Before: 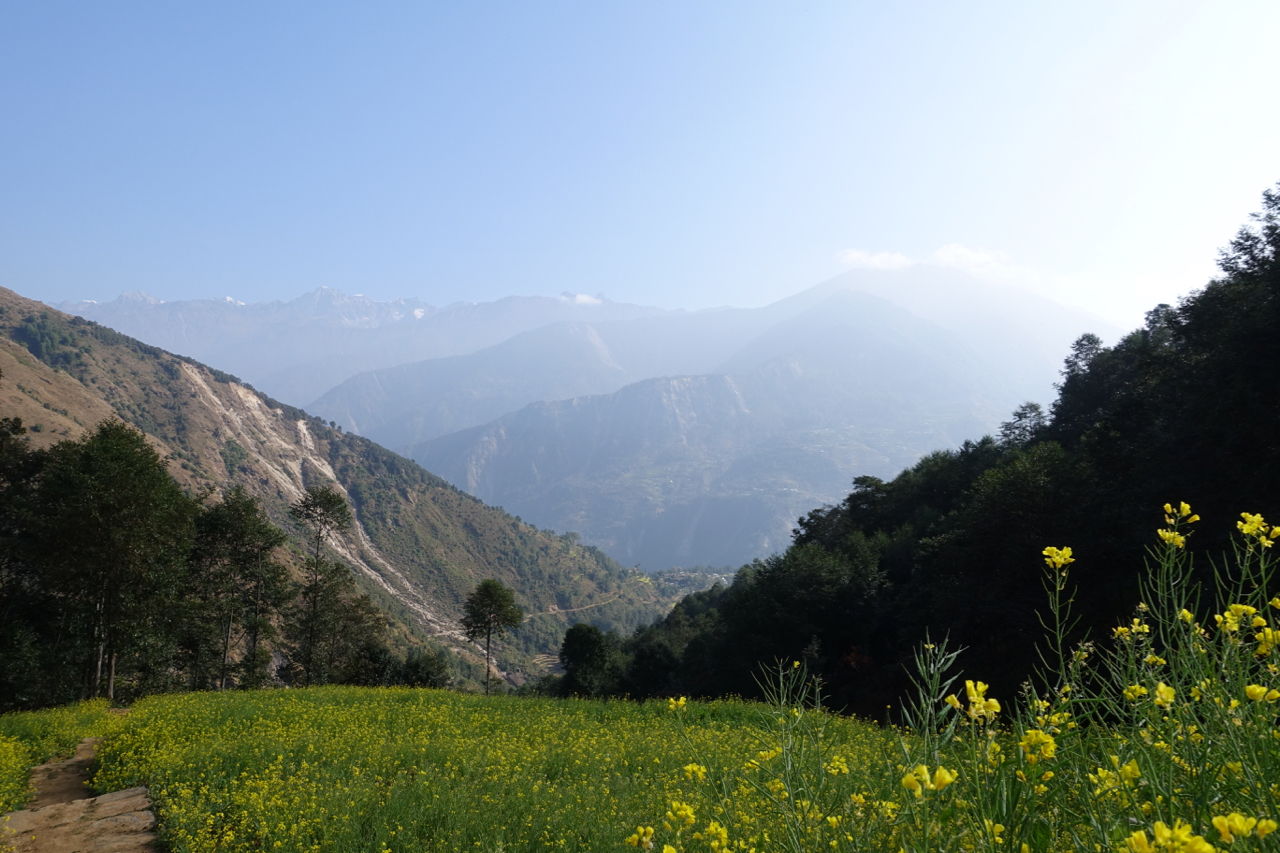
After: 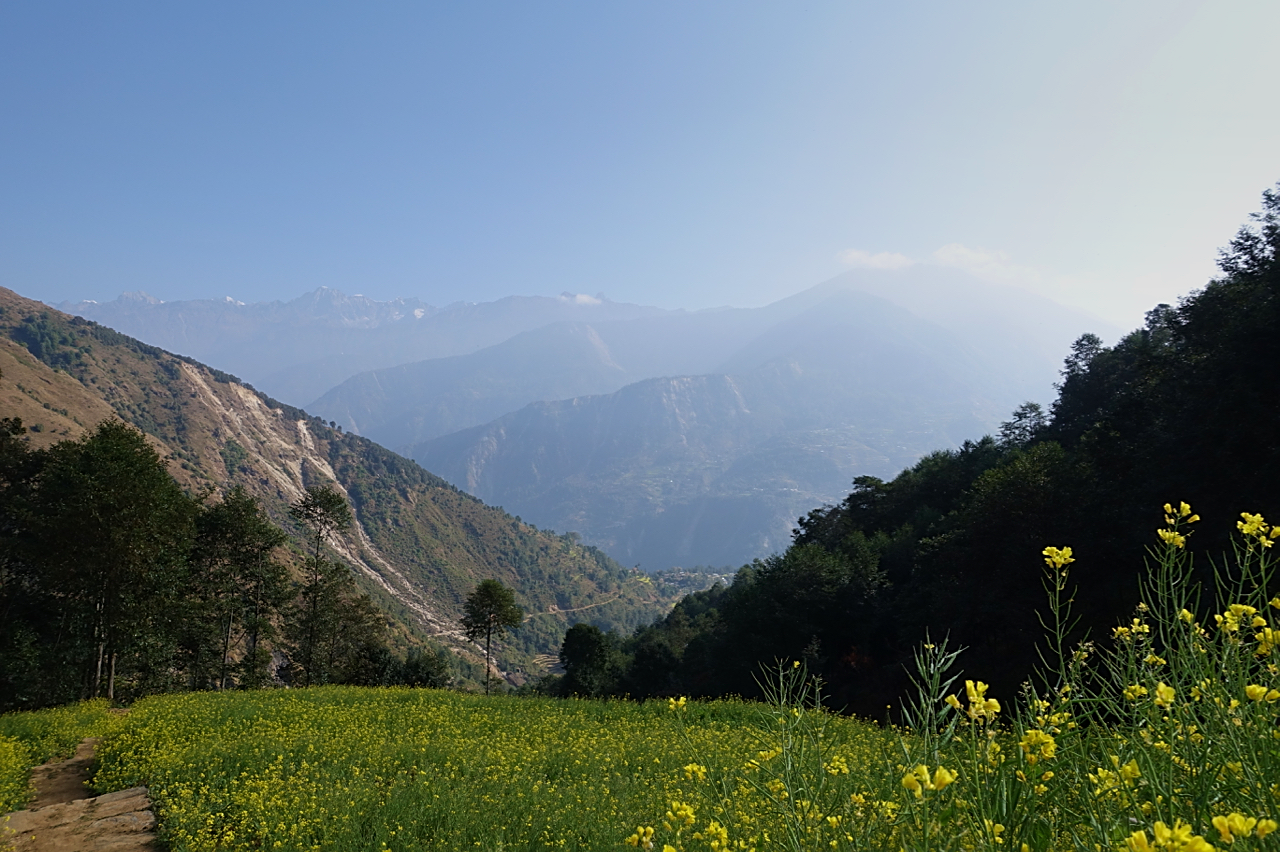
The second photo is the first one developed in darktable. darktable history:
graduated density: rotation -0.352°, offset 57.64
velvia: on, module defaults
sharpen: on, module defaults
crop: bottom 0.071%
